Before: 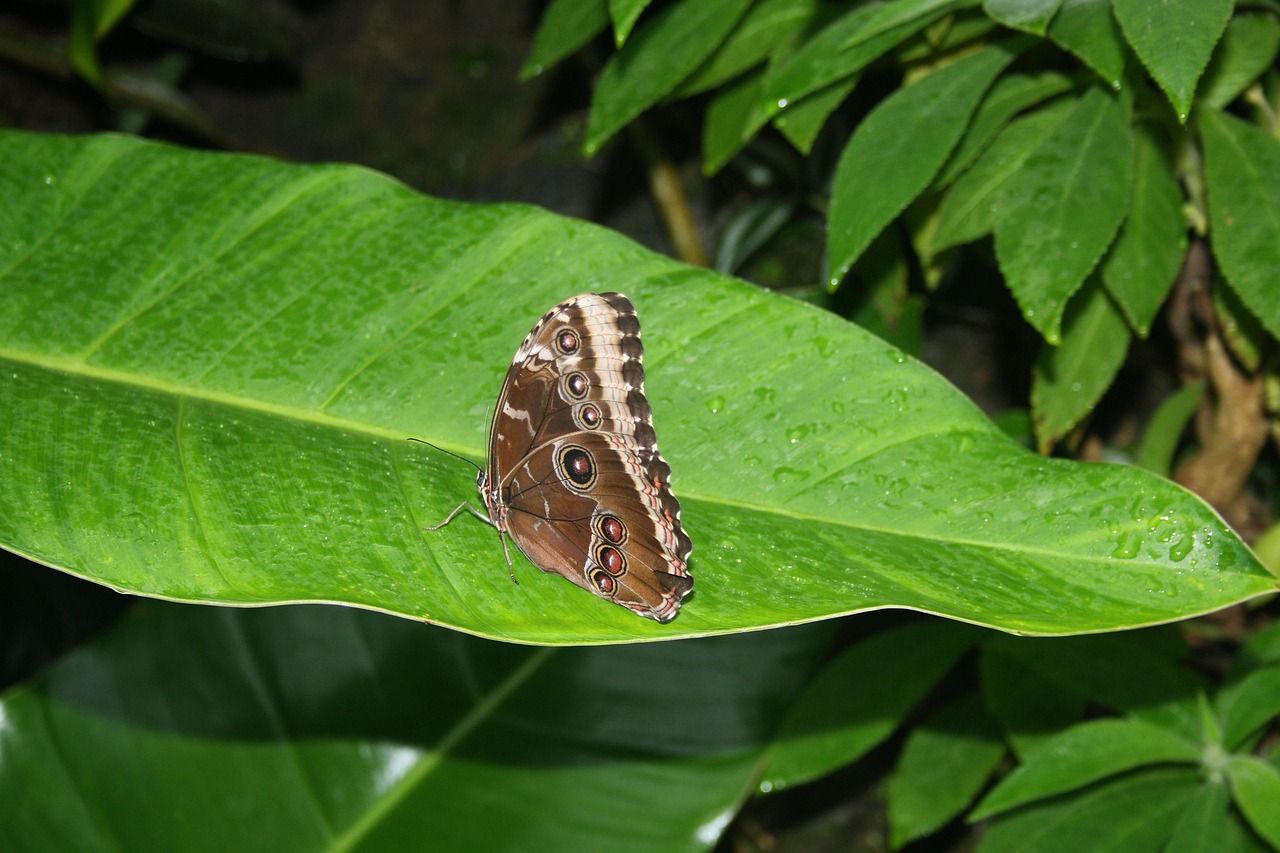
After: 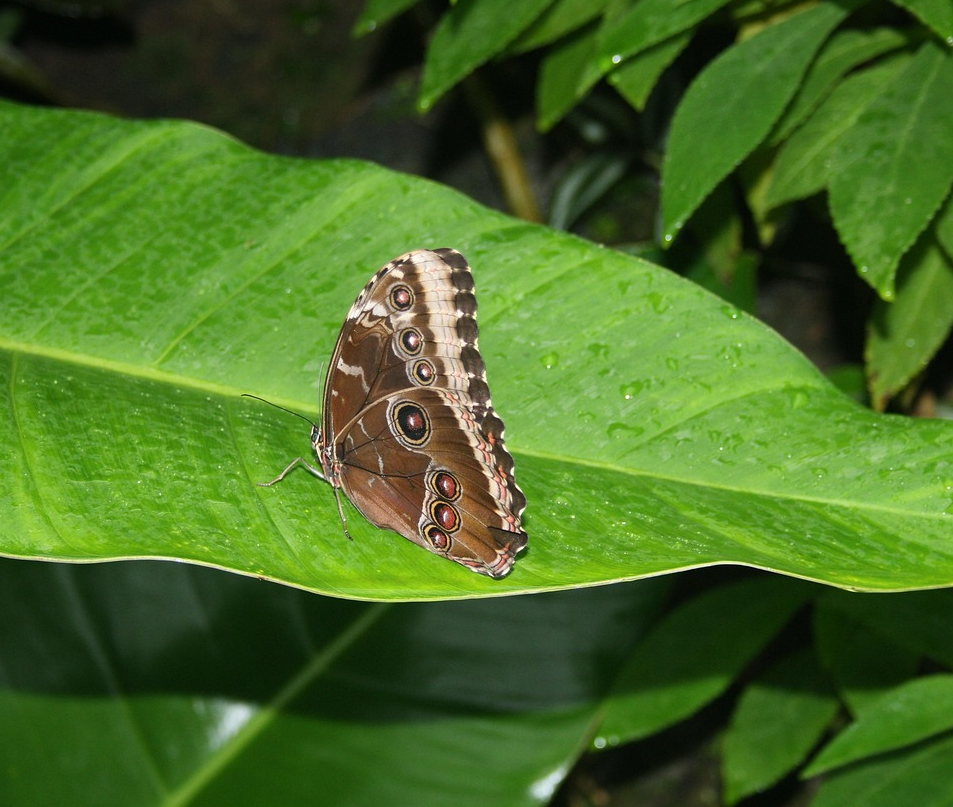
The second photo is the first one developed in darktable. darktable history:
crop and rotate: left 12.996%, top 5.298%, right 12.549%
